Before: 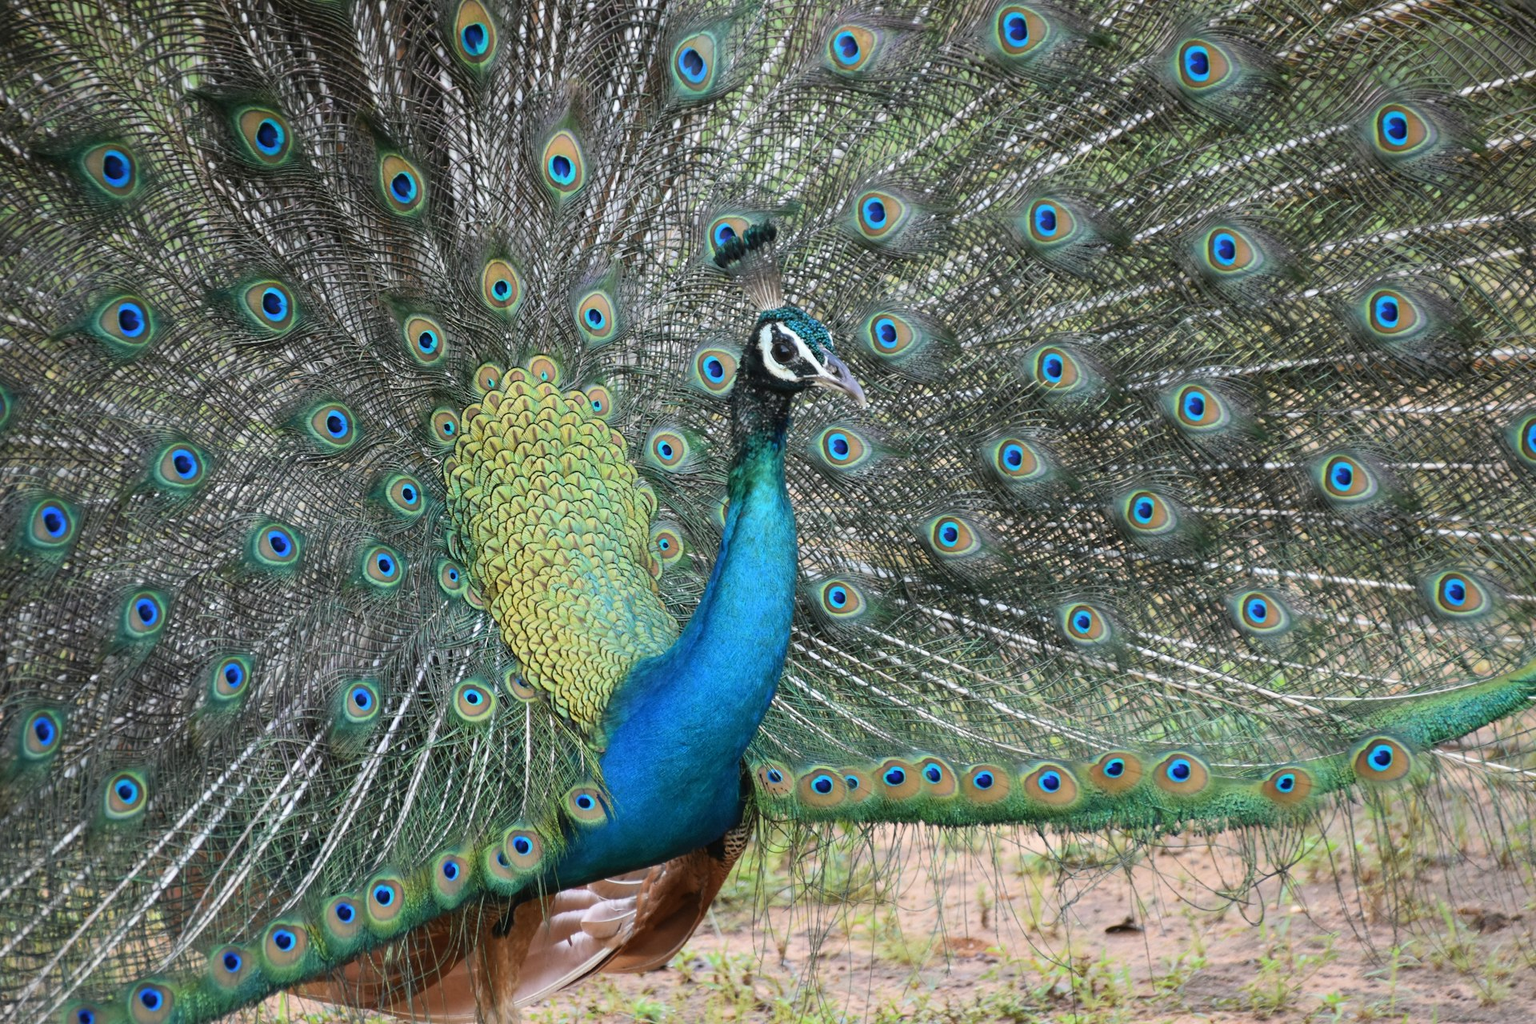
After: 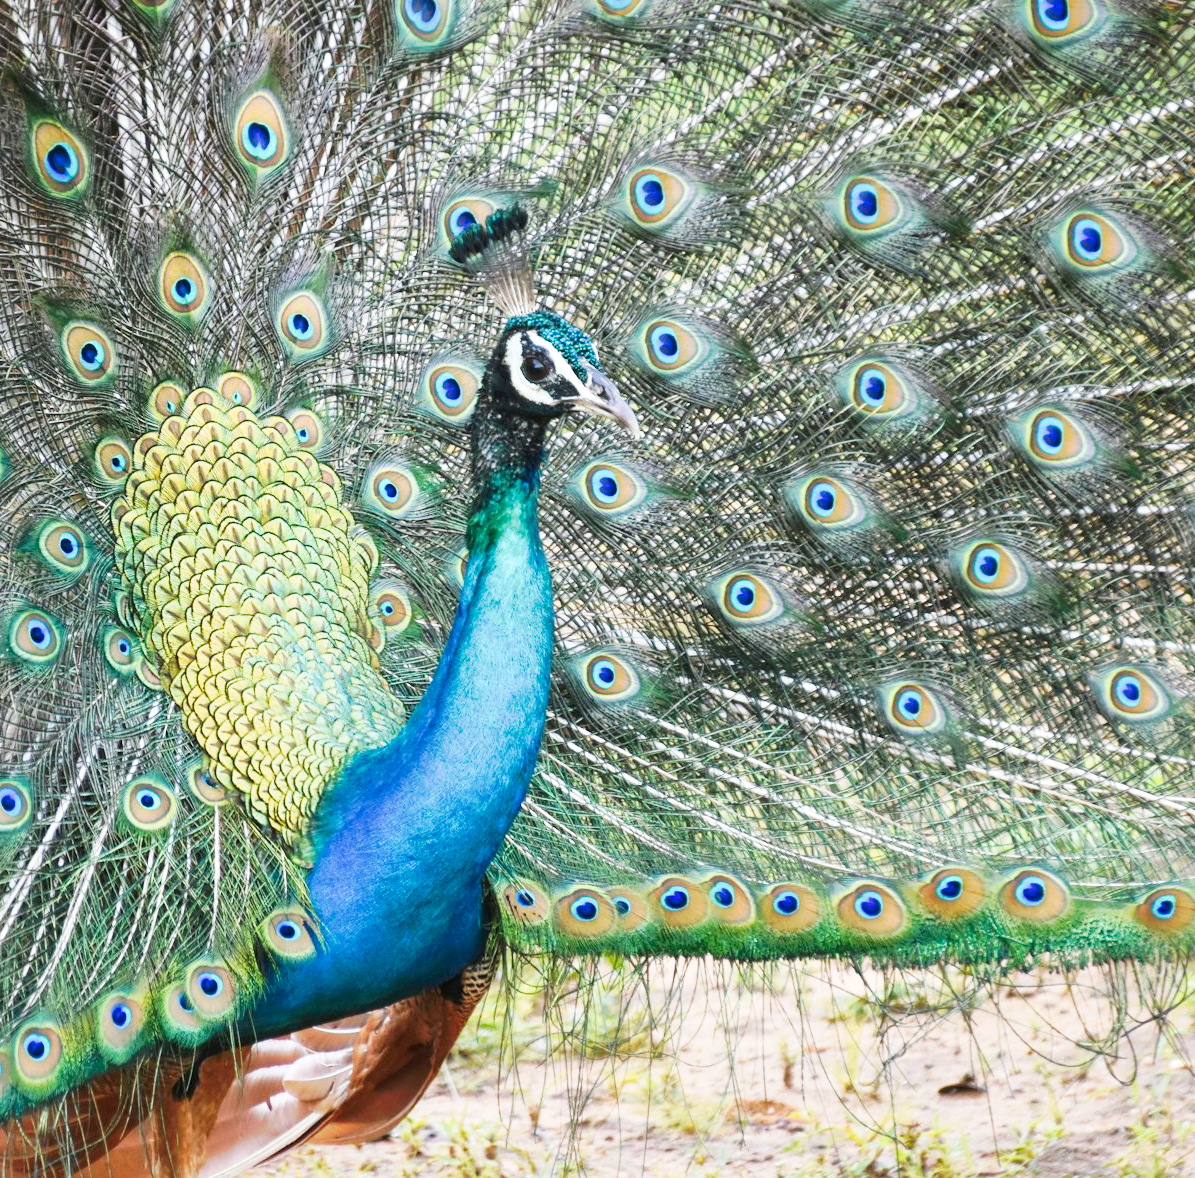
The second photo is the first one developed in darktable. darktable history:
local contrast: highlights 101%, shadows 101%, detail 120%, midtone range 0.2
crop and rotate: left 23.115%, top 5.64%, right 14.641%, bottom 2.254%
shadows and highlights: on, module defaults
tone curve: curves: ch0 [(0, 0) (0.003, 0.003) (0.011, 0.013) (0.025, 0.029) (0.044, 0.052) (0.069, 0.081) (0.1, 0.116) (0.136, 0.158) (0.177, 0.207) (0.224, 0.268) (0.277, 0.373) (0.335, 0.465) (0.399, 0.565) (0.468, 0.674) (0.543, 0.79) (0.623, 0.853) (0.709, 0.918) (0.801, 0.956) (0.898, 0.977) (1, 1)], preserve colors none
